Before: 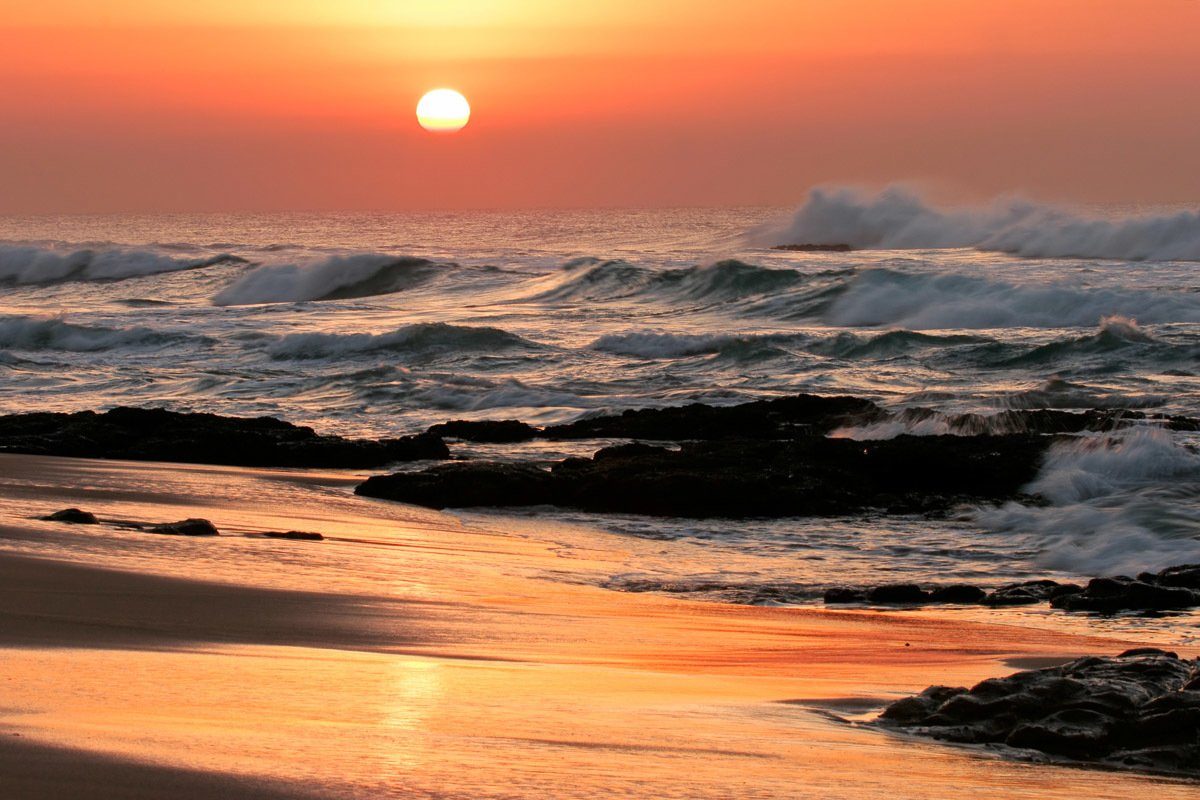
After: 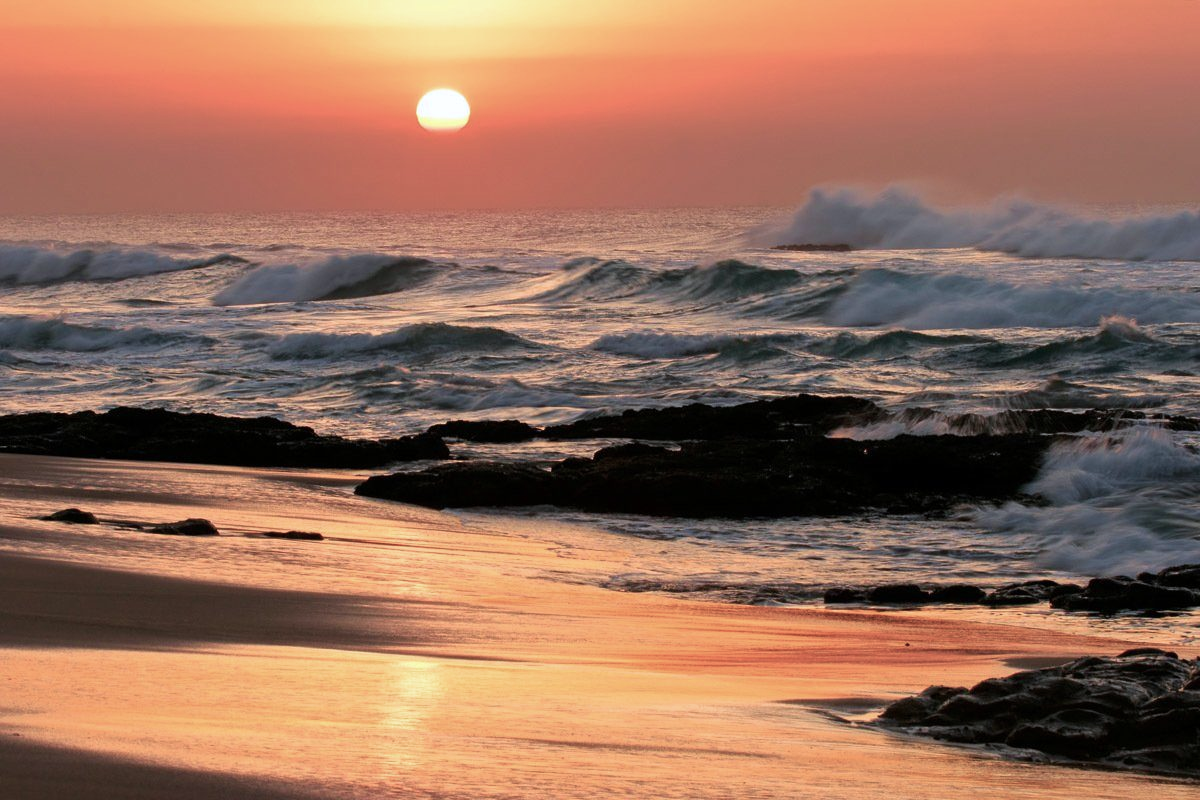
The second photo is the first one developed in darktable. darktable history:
velvia: on, module defaults
white balance: red 0.983, blue 1.036
color balance: input saturation 80.07%
exposure: compensate highlight preservation false
